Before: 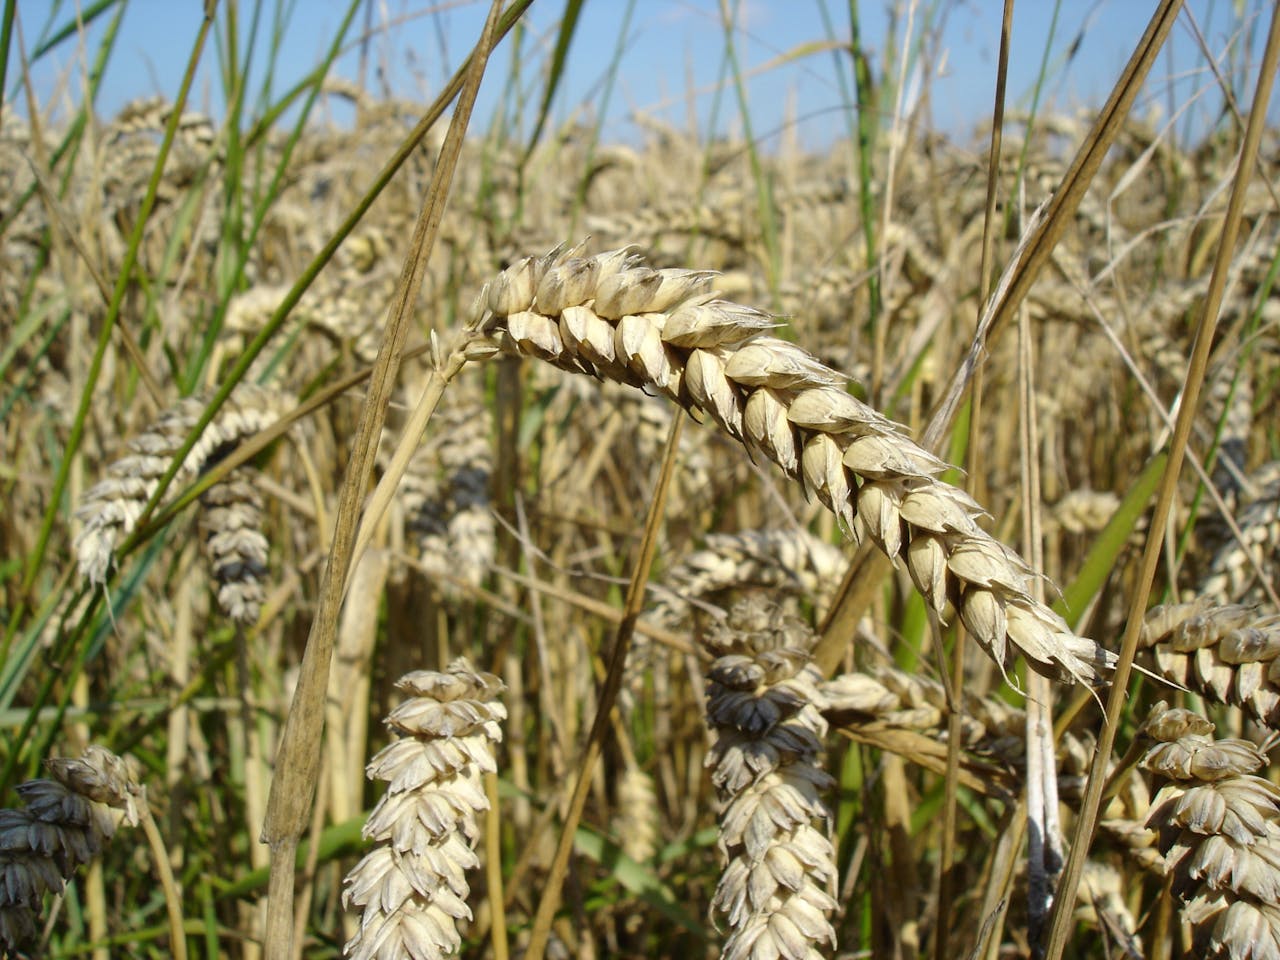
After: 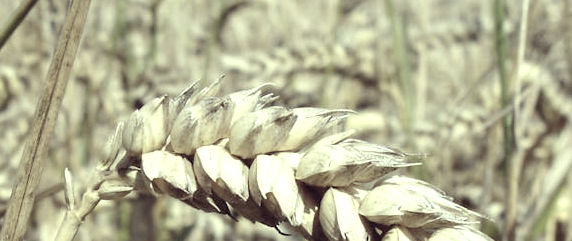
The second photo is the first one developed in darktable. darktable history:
crop: left 28.64%, top 16.832%, right 26.637%, bottom 58.055%
exposure: black level correction 0.001, exposure 0.5 EV, compensate exposure bias true, compensate highlight preservation false
color correction: highlights a* -20.17, highlights b* 20.27, shadows a* 20.03, shadows b* -20.46, saturation 0.43
